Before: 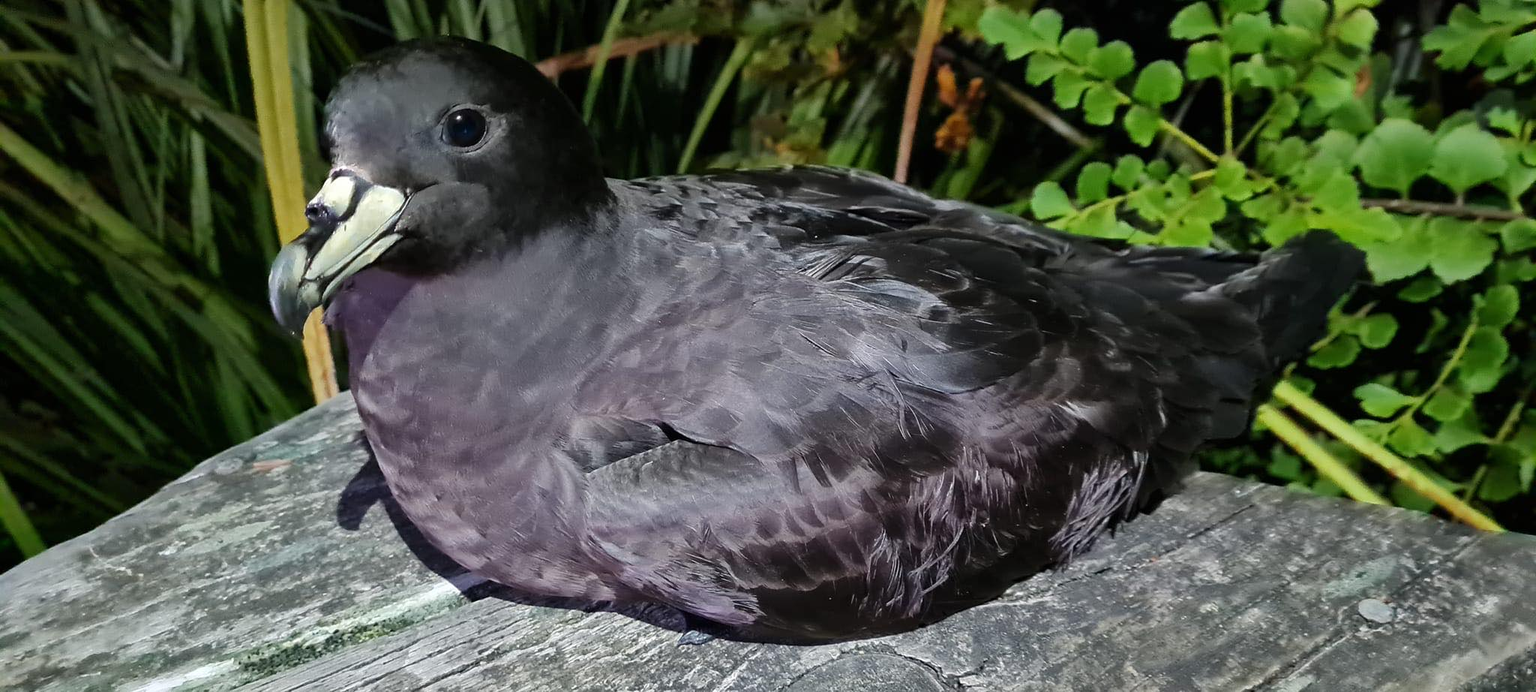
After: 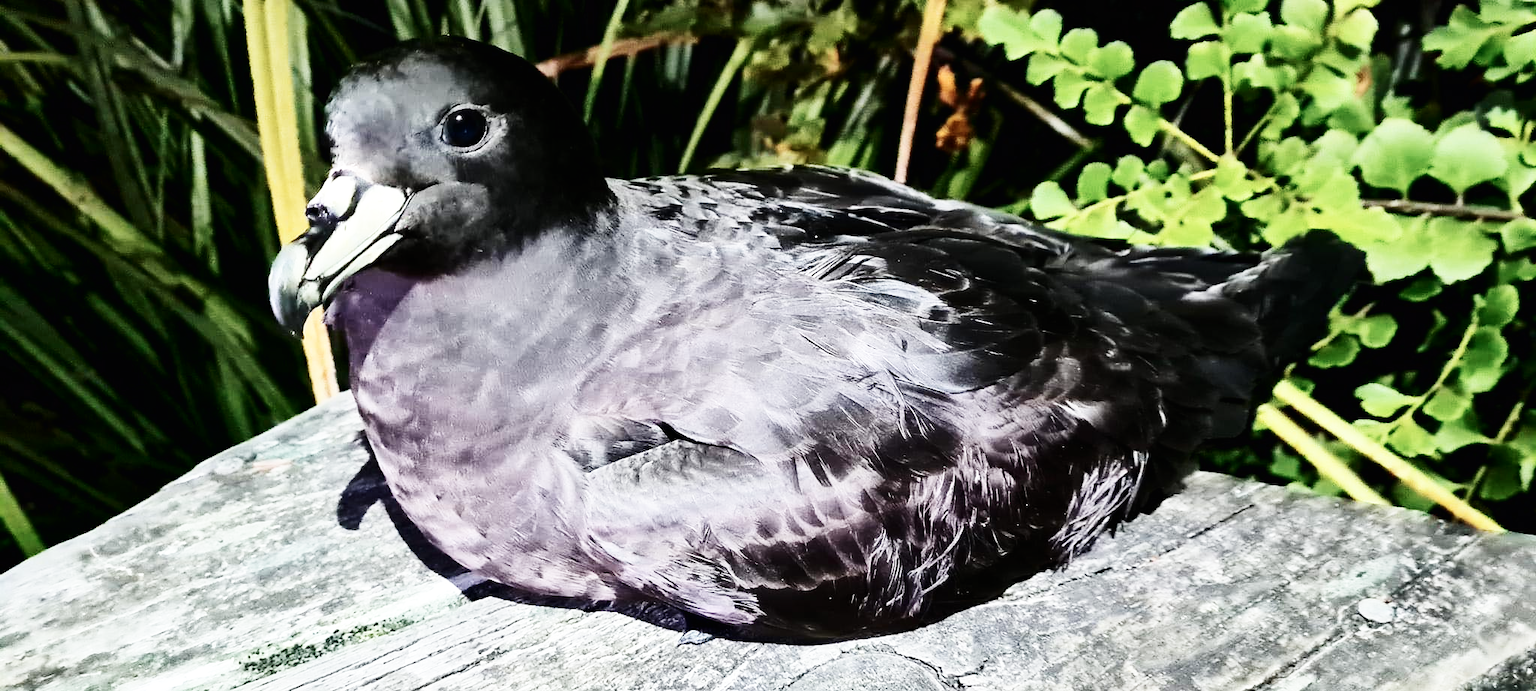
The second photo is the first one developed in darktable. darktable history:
base curve: curves: ch0 [(0, 0.003) (0.001, 0.002) (0.006, 0.004) (0.02, 0.022) (0.048, 0.086) (0.094, 0.234) (0.162, 0.431) (0.258, 0.629) (0.385, 0.8) (0.548, 0.918) (0.751, 0.988) (1, 1)], preserve colors none
contrast brightness saturation: contrast 0.249, saturation -0.31
